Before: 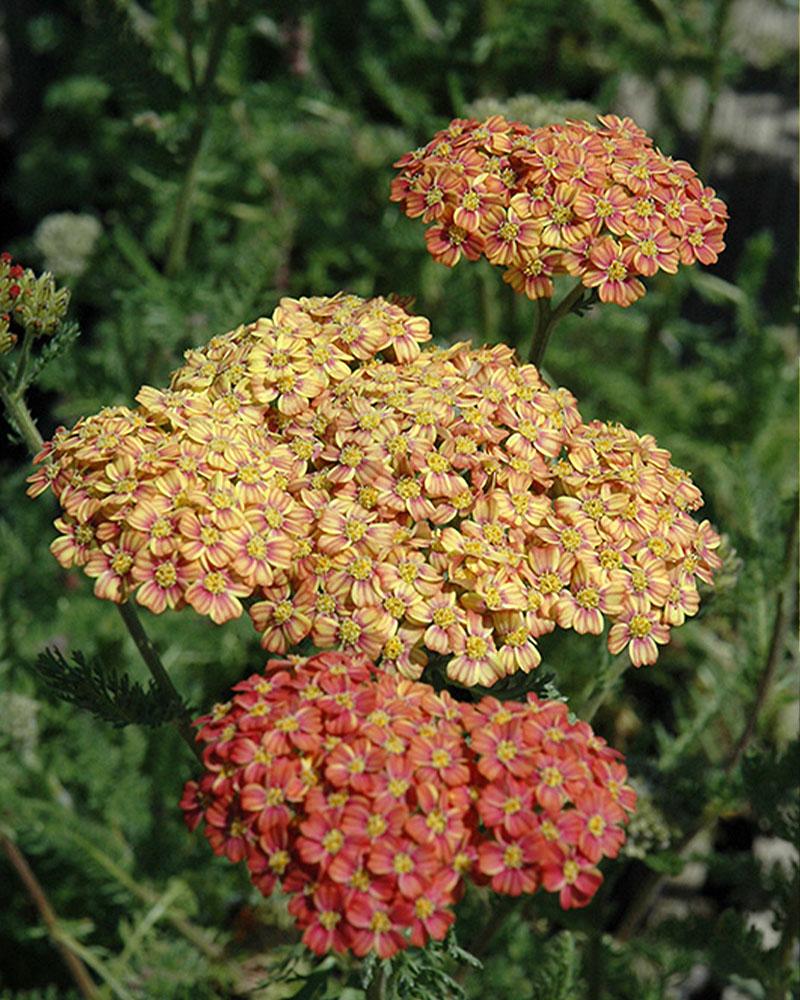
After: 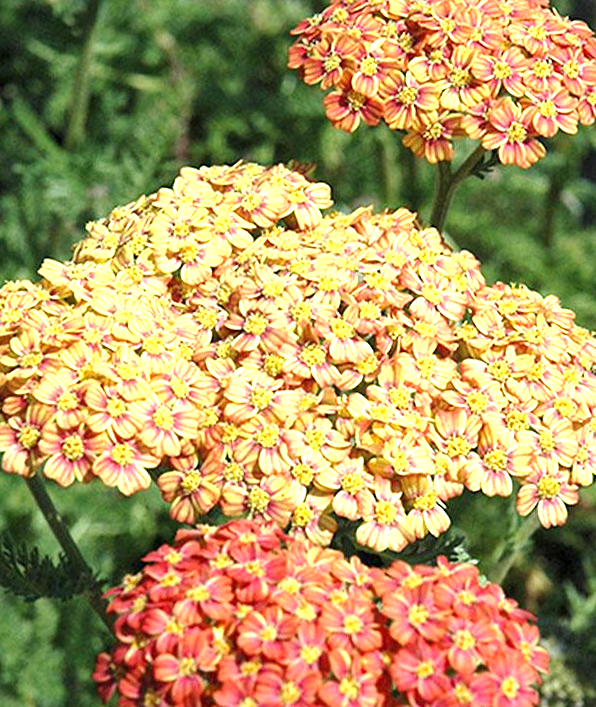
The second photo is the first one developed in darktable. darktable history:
exposure: exposure 1.2 EV, compensate highlight preservation false
local contrast: mode bilateral grid, contrast 28, coarseness 16, detail 115%, midtone range 0.2
crop and rotate: left 11.831%, top 11.346%, right 13.429%, bottom 13.899%
rotate and perspective: rotation -1.42°, crop left 0.016, crop right 0.984, crop top 0.035, crop bottom 0.965
